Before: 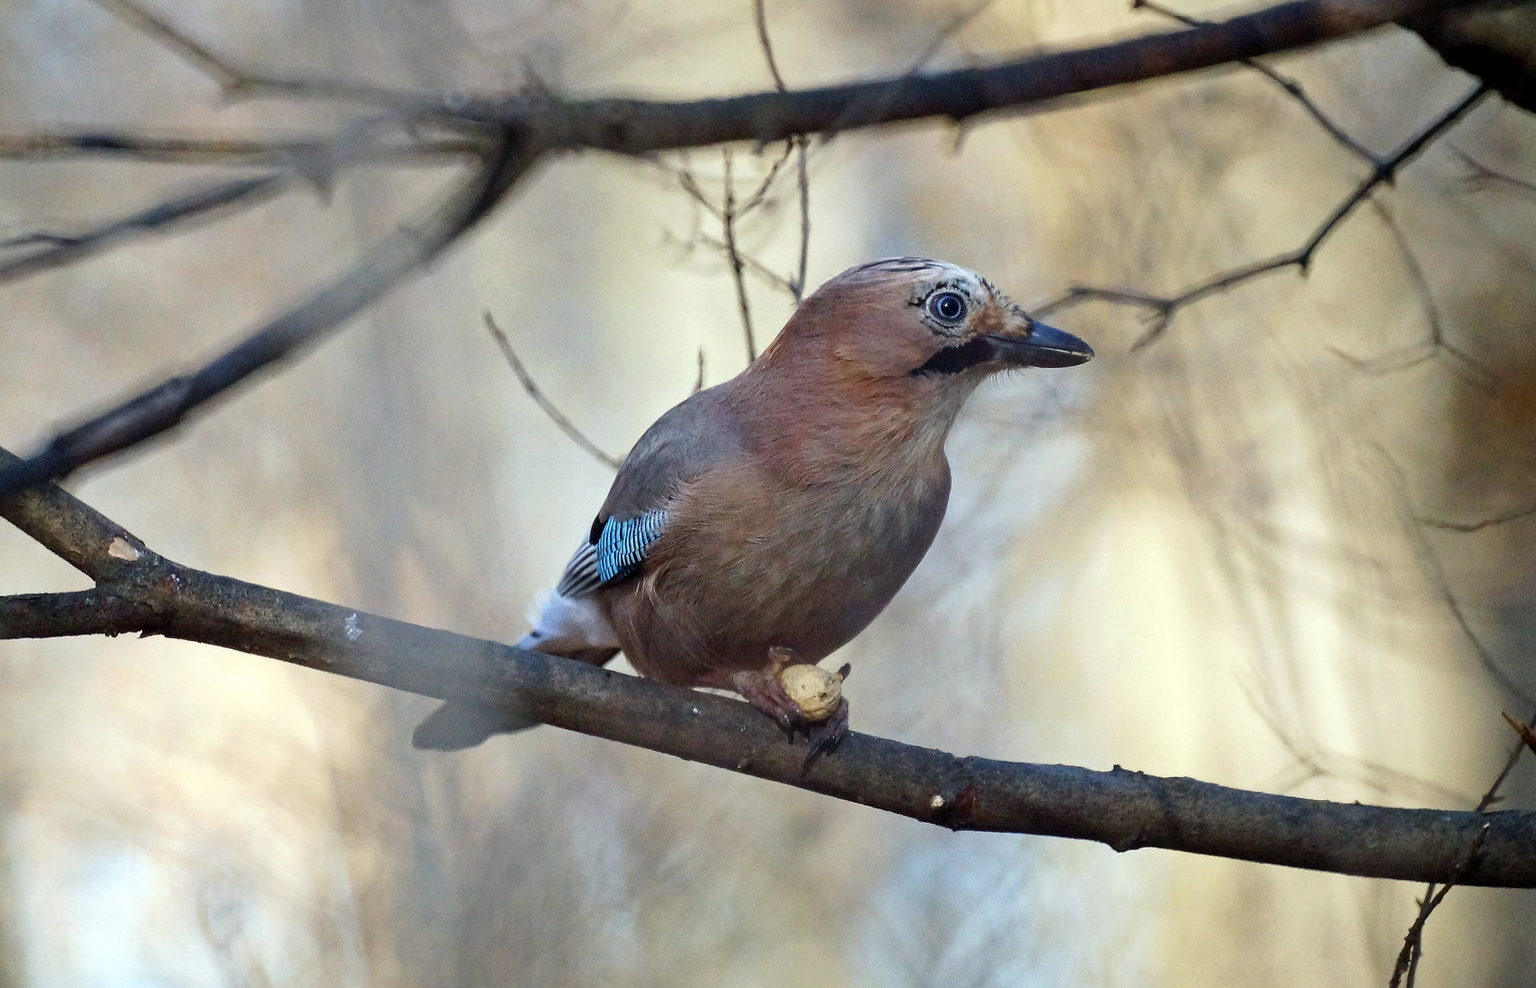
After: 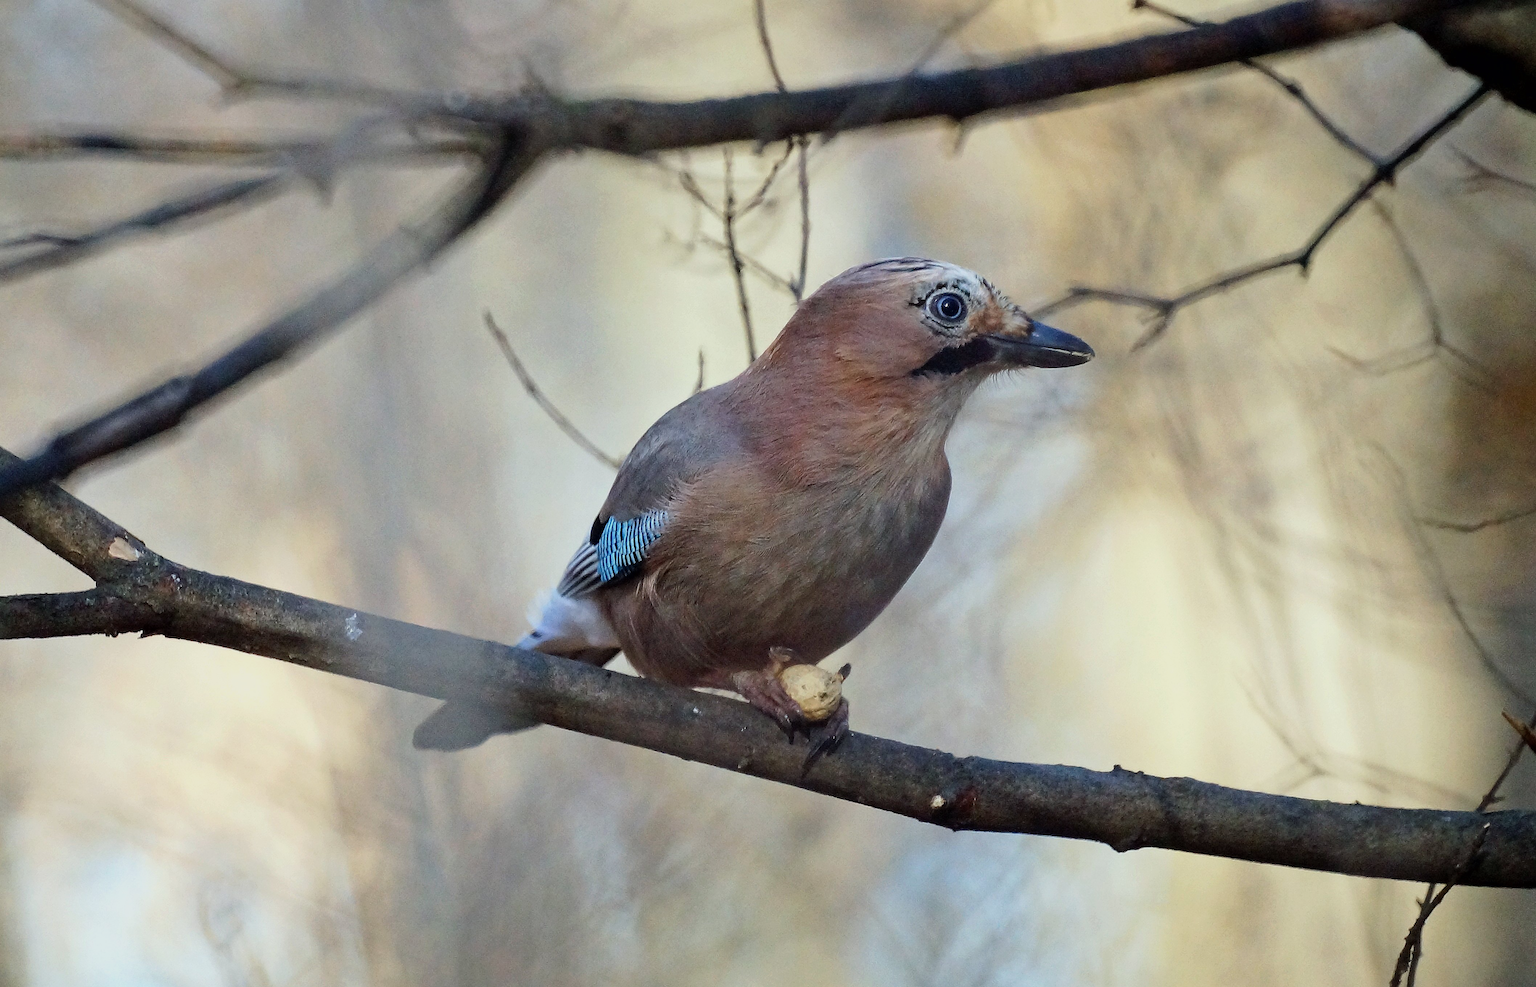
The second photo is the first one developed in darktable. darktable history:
filmic rgb: black relative exposure -14.14 EV, white relative exposure 3.38 EV, hardness 7.9, contrast 0.987, color science v6 (2022), iterations of high-quality reconstruction 10
